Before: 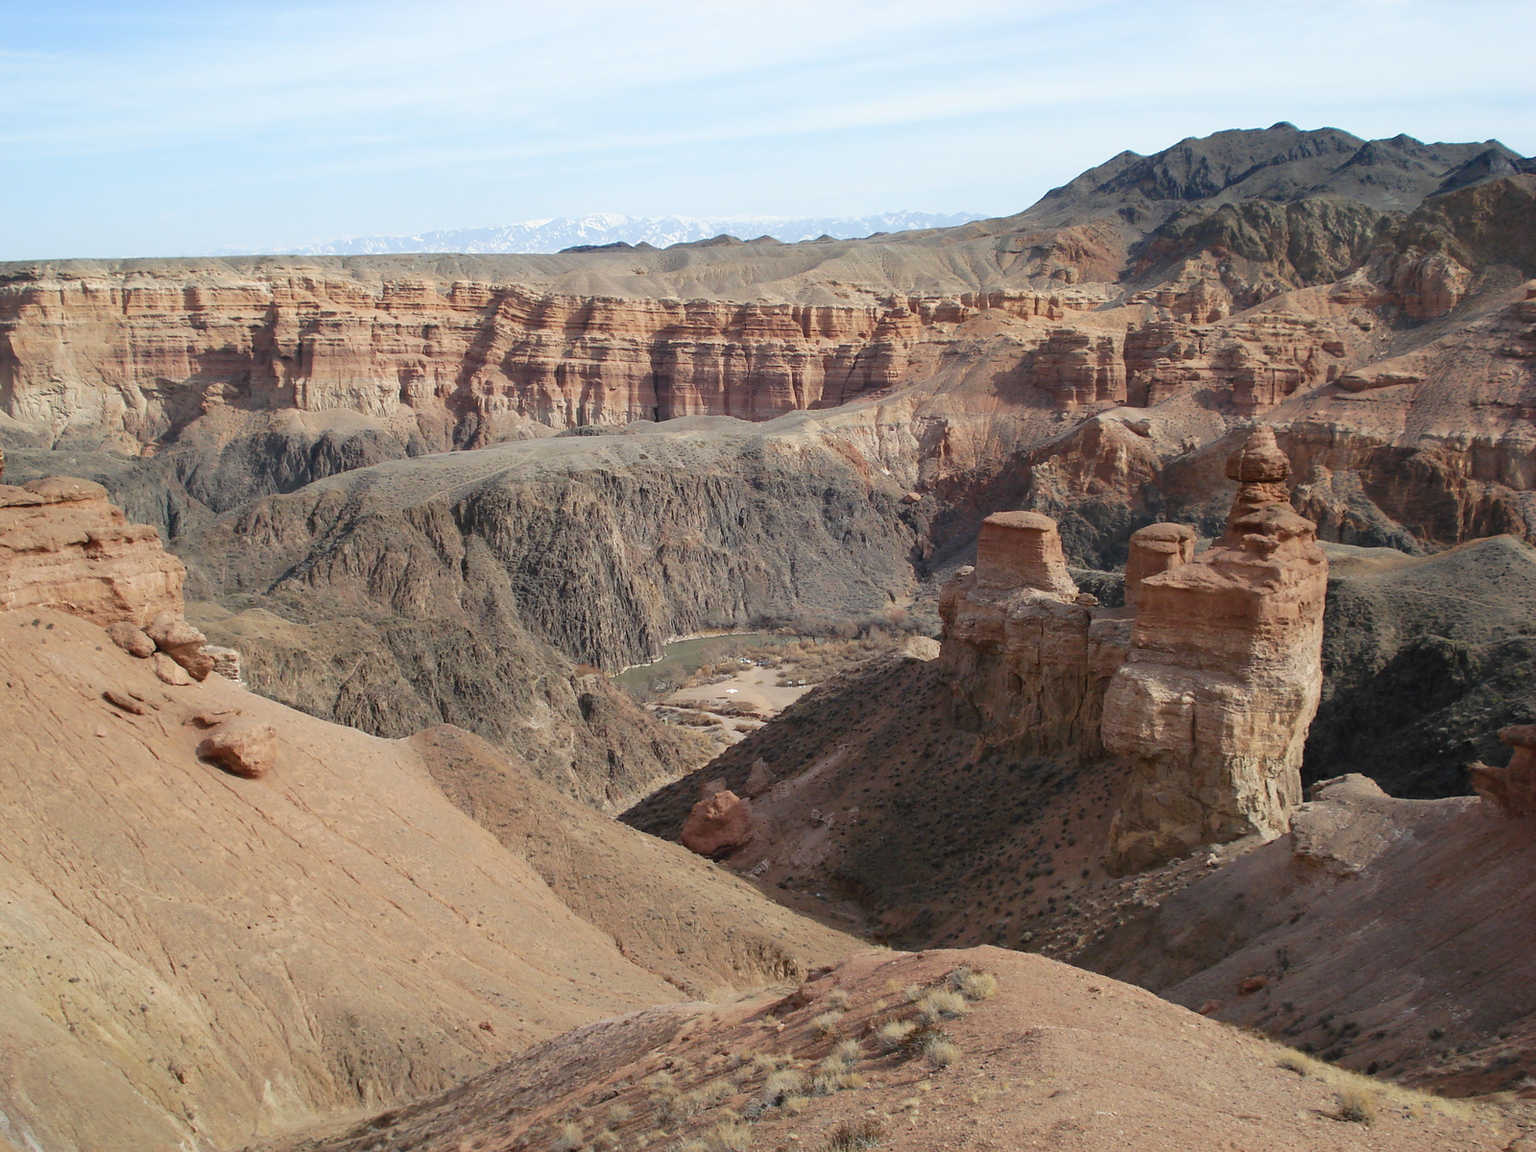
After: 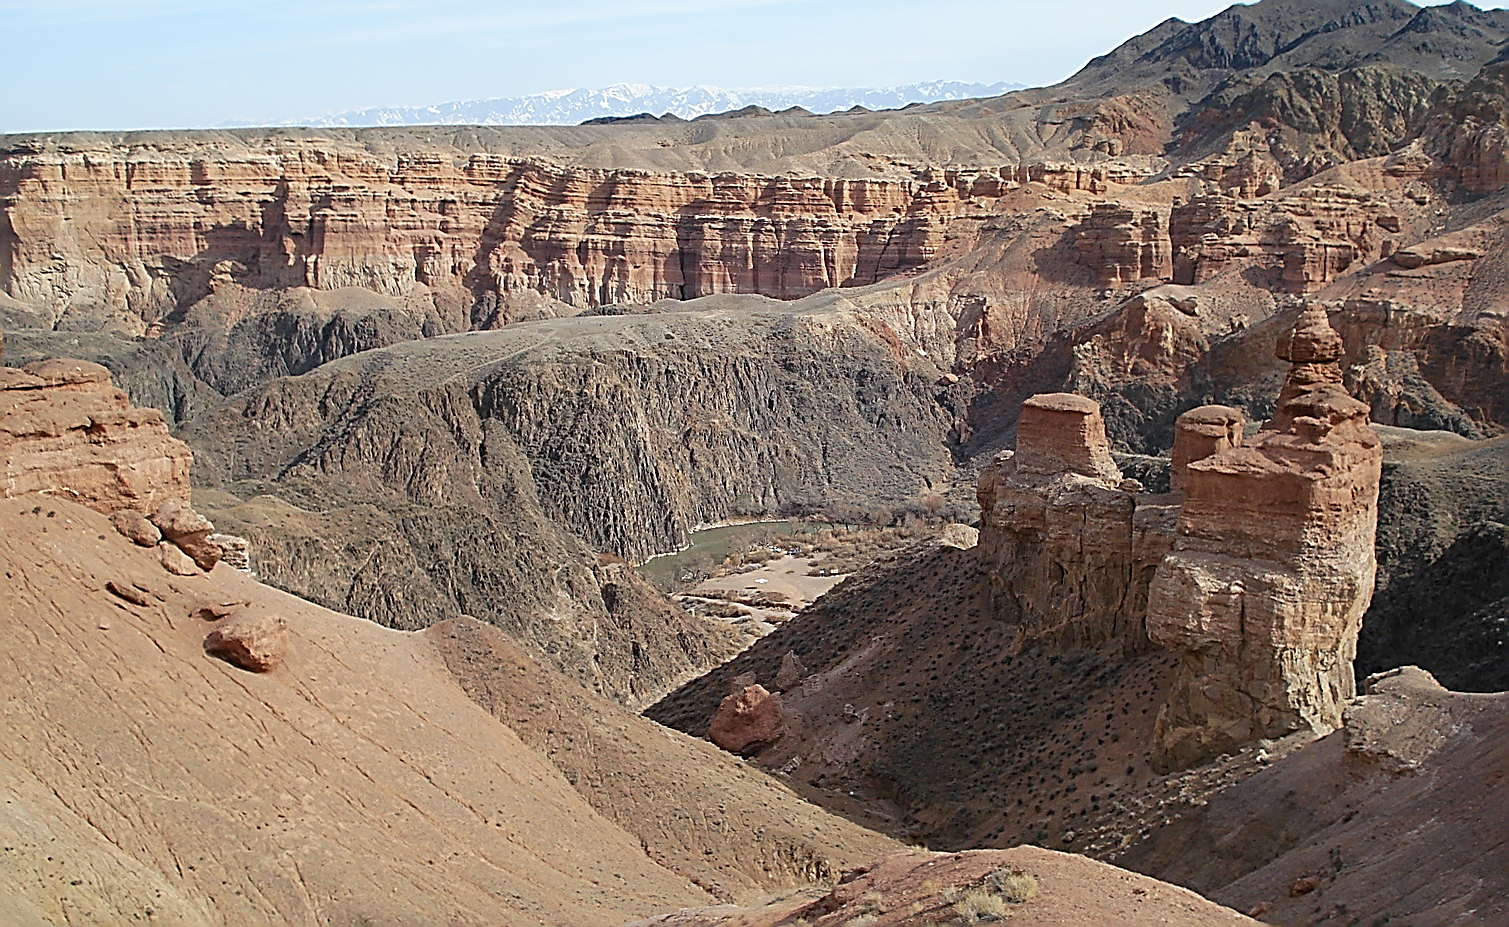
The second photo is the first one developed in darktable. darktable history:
crop and rotate: angle 0.057°, top 11.538%, right 5.528%, bottom 11.081%
sharpen: amount 1.871
